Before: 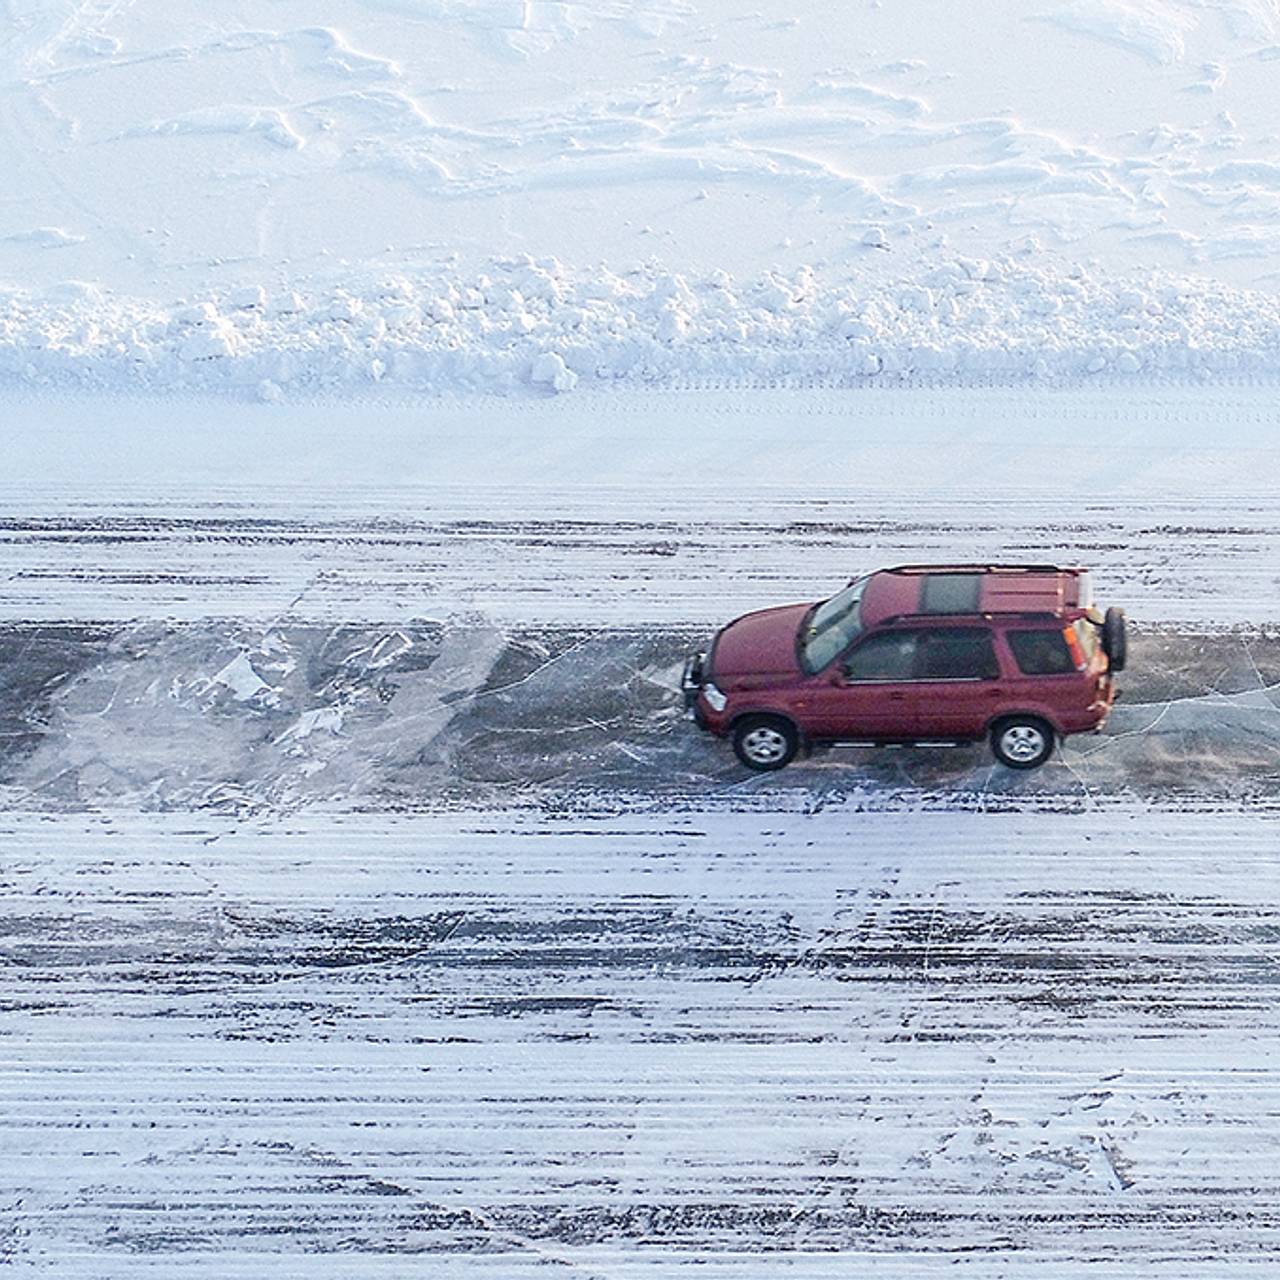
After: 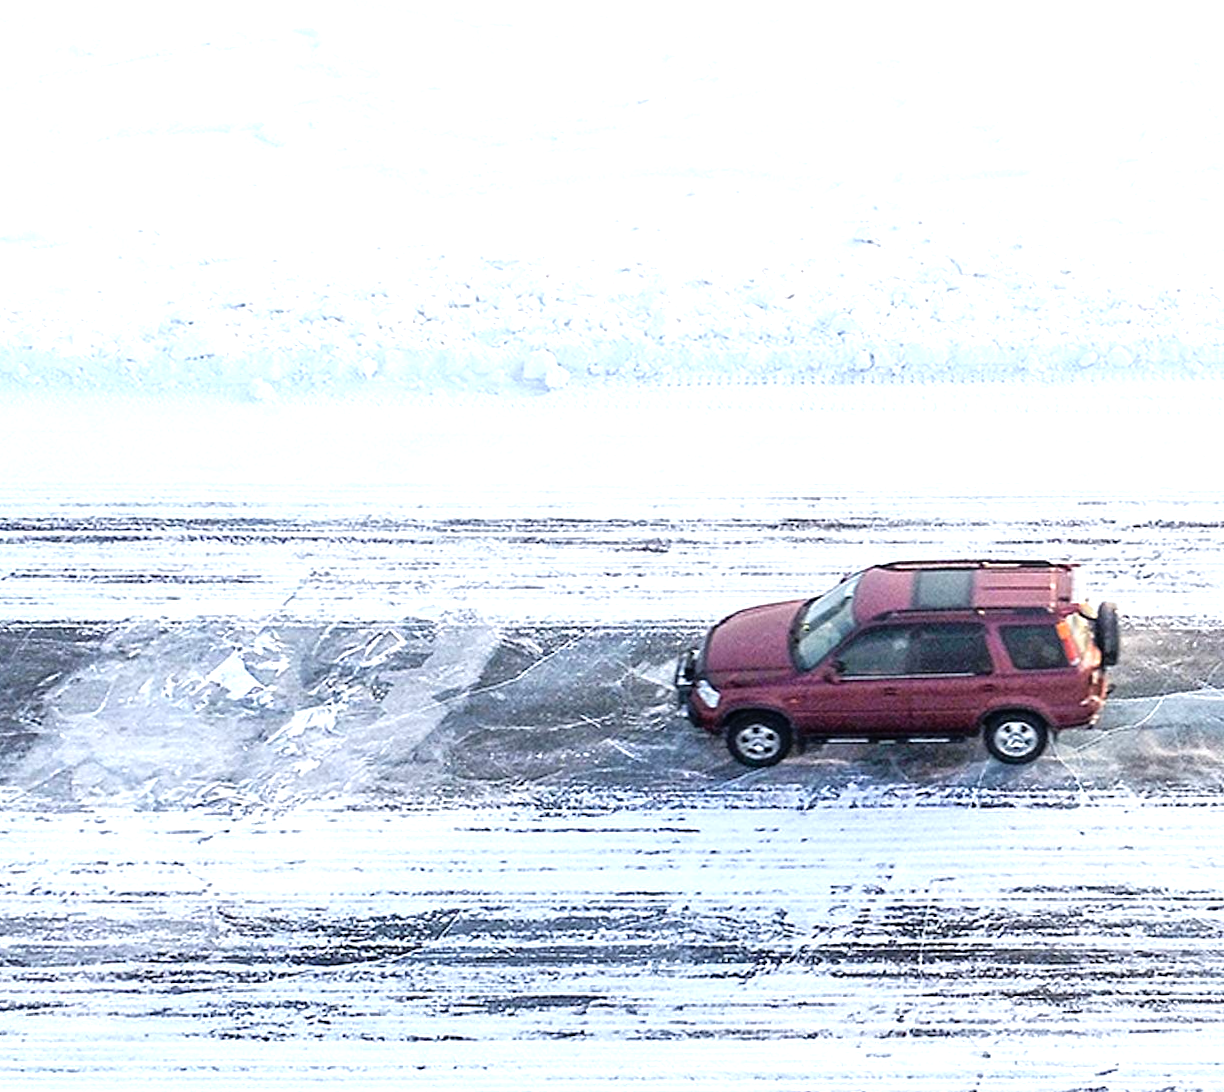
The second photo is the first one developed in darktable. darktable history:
crop and rotate: angle 0.29°, left 0.321%, right 3.553%, bottom 14.256%
tone equalizer: -8 EV -0.746 EV, -7 EV -0.697 EV, -6 EV -0.62 EV, -5 EV -0.381 EV, -3 EV 0.385 EV, -2 EV 0.6 EV, -1 EV 0.7 EV, +0 EV 0.742 EV, smoothing 1
